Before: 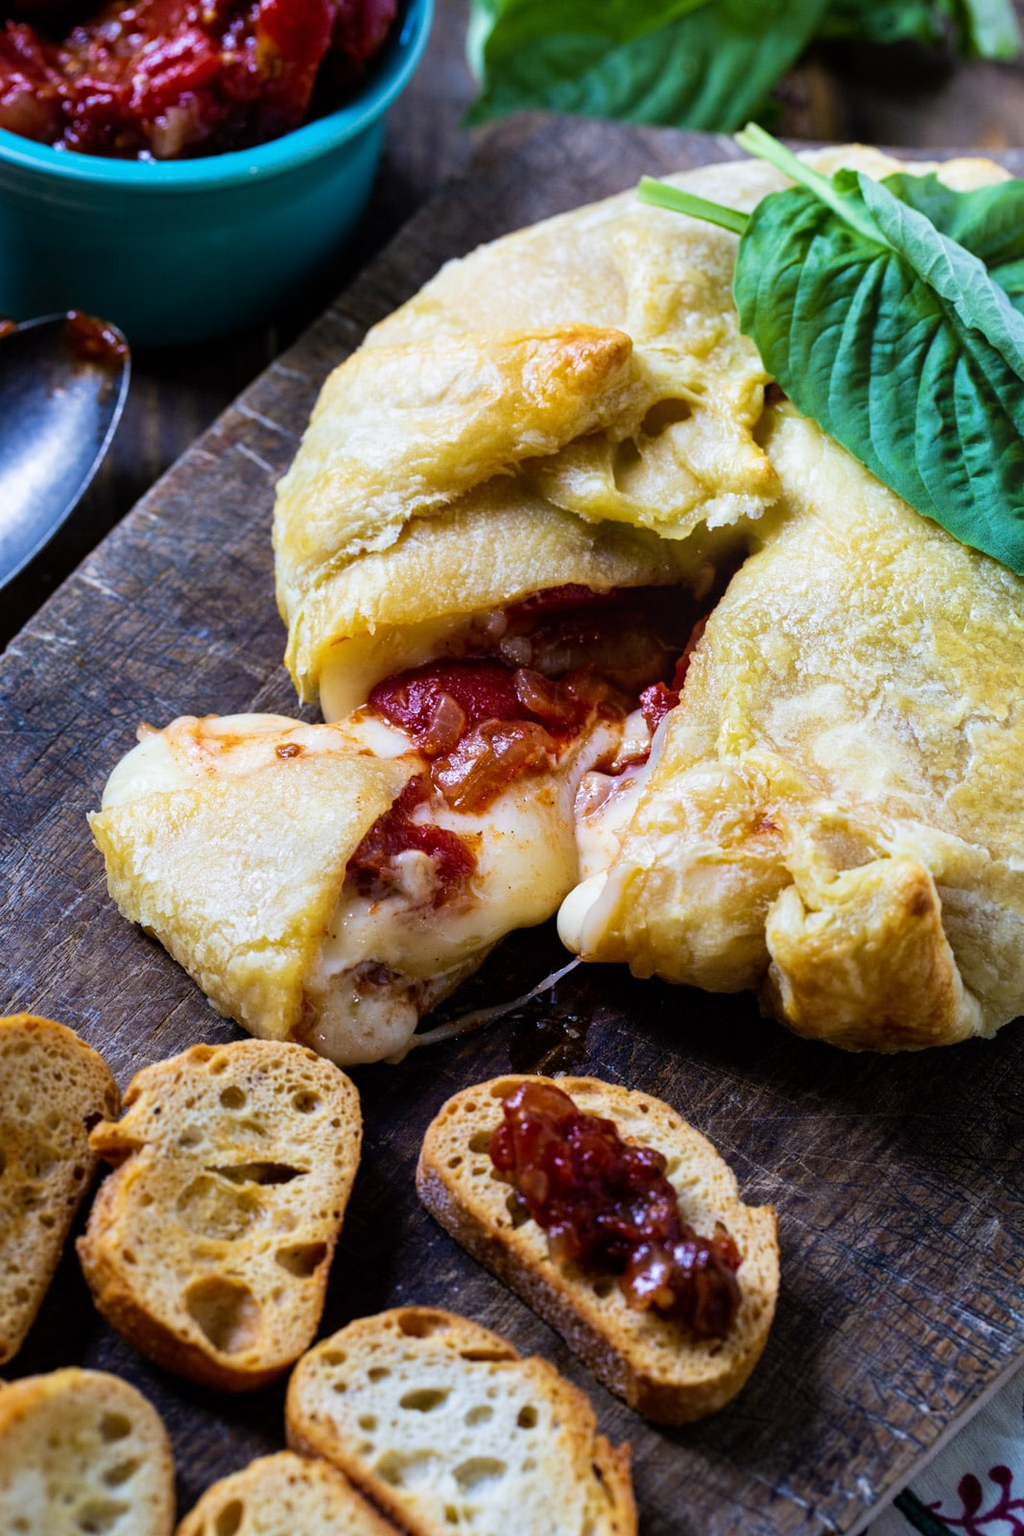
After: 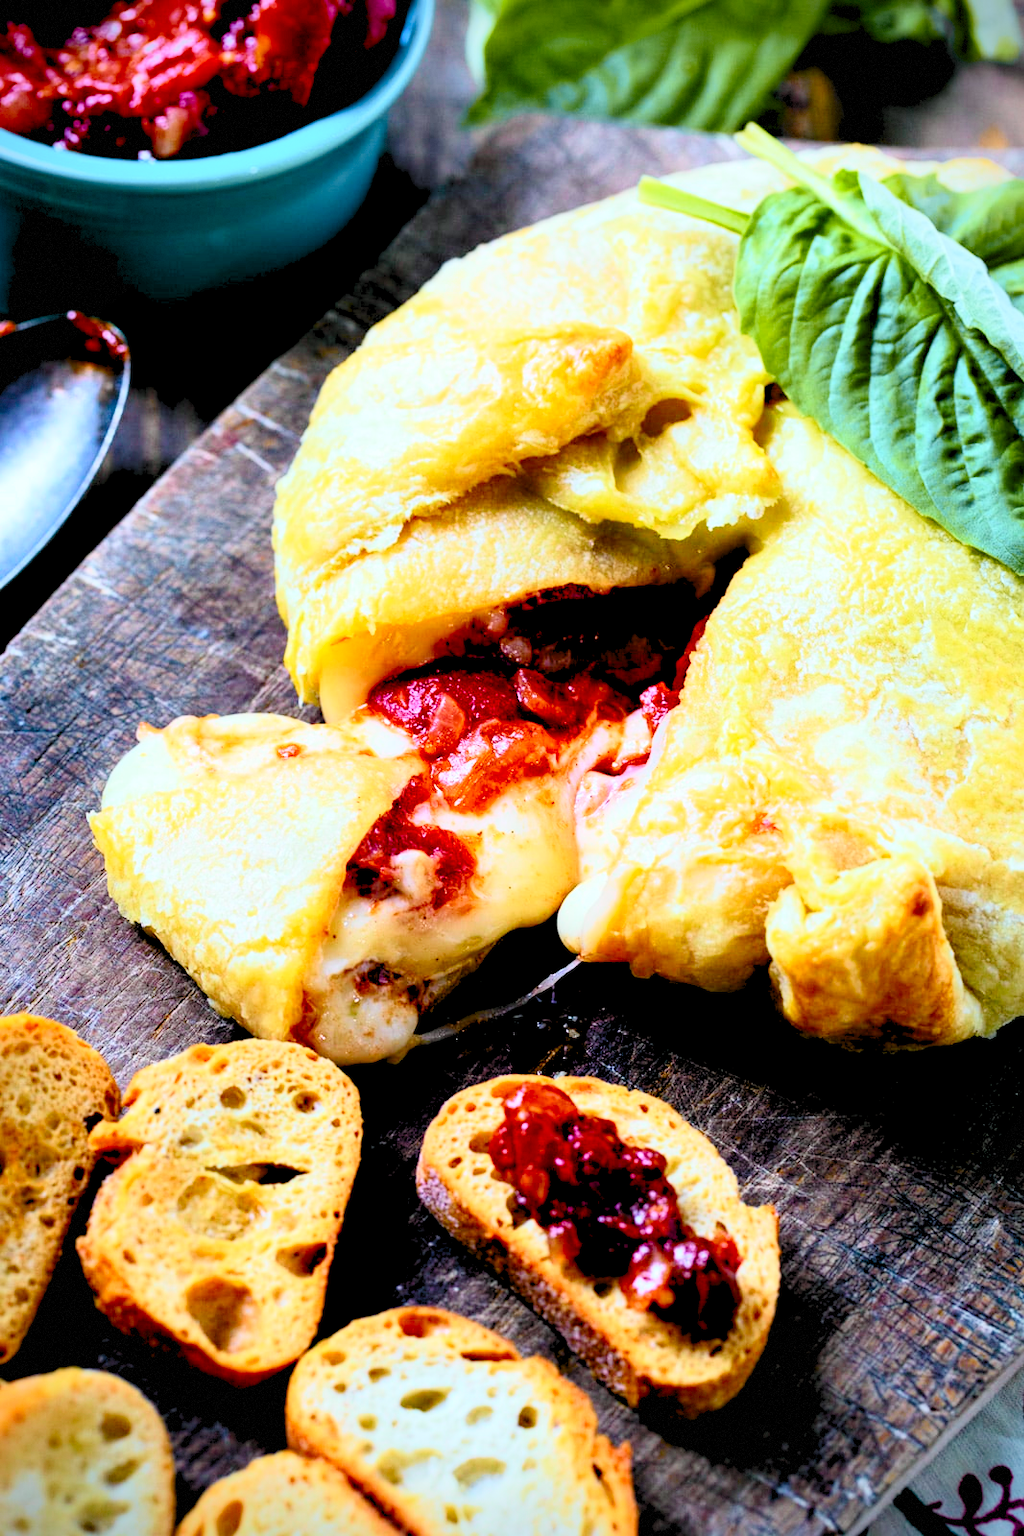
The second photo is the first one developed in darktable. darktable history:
tone curve: curves: ch0 [(0, 0.036) (0.037, 0.042) (0.184, 0.146) (0.438, 0.521) (0.54, 0.668) (0.698, 0.835) (0.856, 0.92) (1, 0.98)]; ch1 [(0, 0) (0.393, 0.415) (0.447, 0.448) (0.482, 0.459) (0.509, 0.496) (0.527, 0.525) (0.571, 0.602) (0.619, 0.671) (0.715, 0.729) (1, 1)]; ch2 [(0, 0) (0.369, 0.388) (0.449, 0.454) (0.499, 0.5) (0.521, 0.517) (0.53, 0.544) (0.561, 0.607) (0.674, 0.735) (1, 1)], color space Lab, independent channels, preserve colors none
vignetting: saturation -0.034, dithering 8-bit output
levels: levels [0.072, 0.414, 0.976]
